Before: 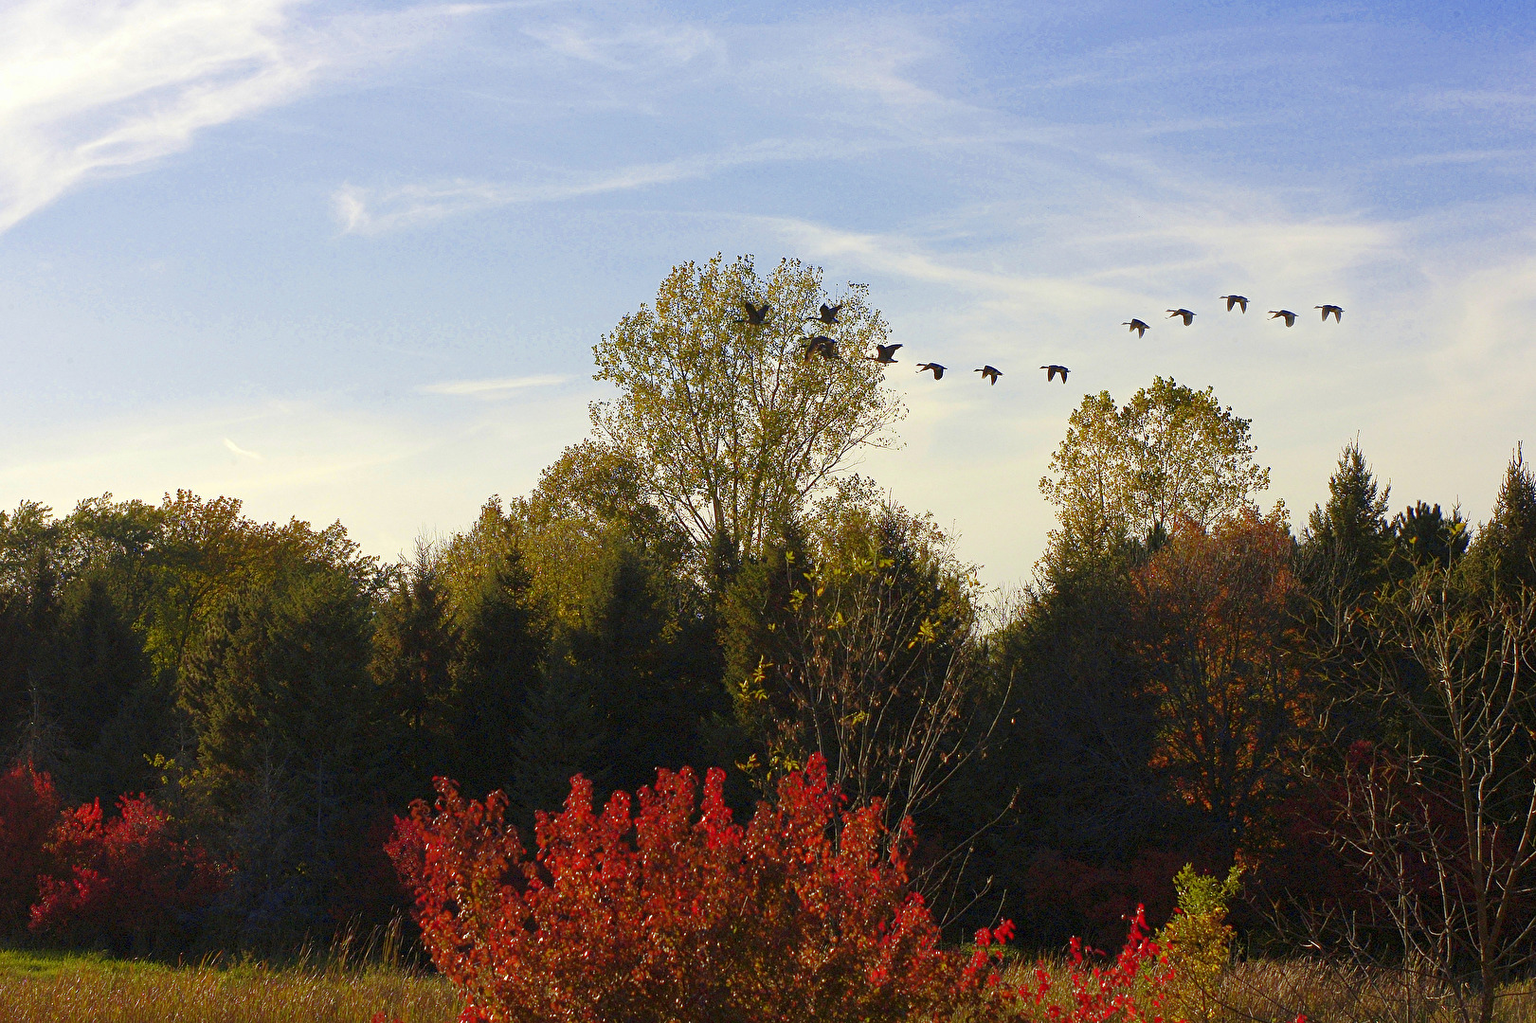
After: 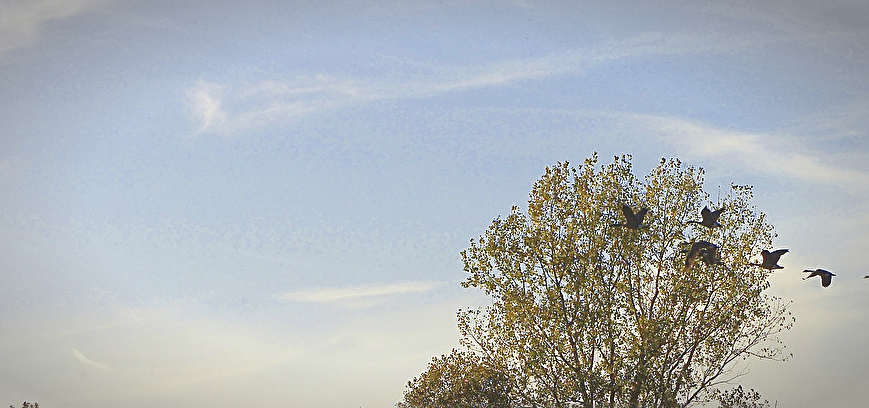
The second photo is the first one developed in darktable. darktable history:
sharpen: on, module defaults
crop: left 10.121%, top 10.631%, right 36.218%, bottom 51.526%
exposure: black level correction -0.025, exposure -0.117 EV, compensate highlight preservation false
vignetting: automatic ratio true
